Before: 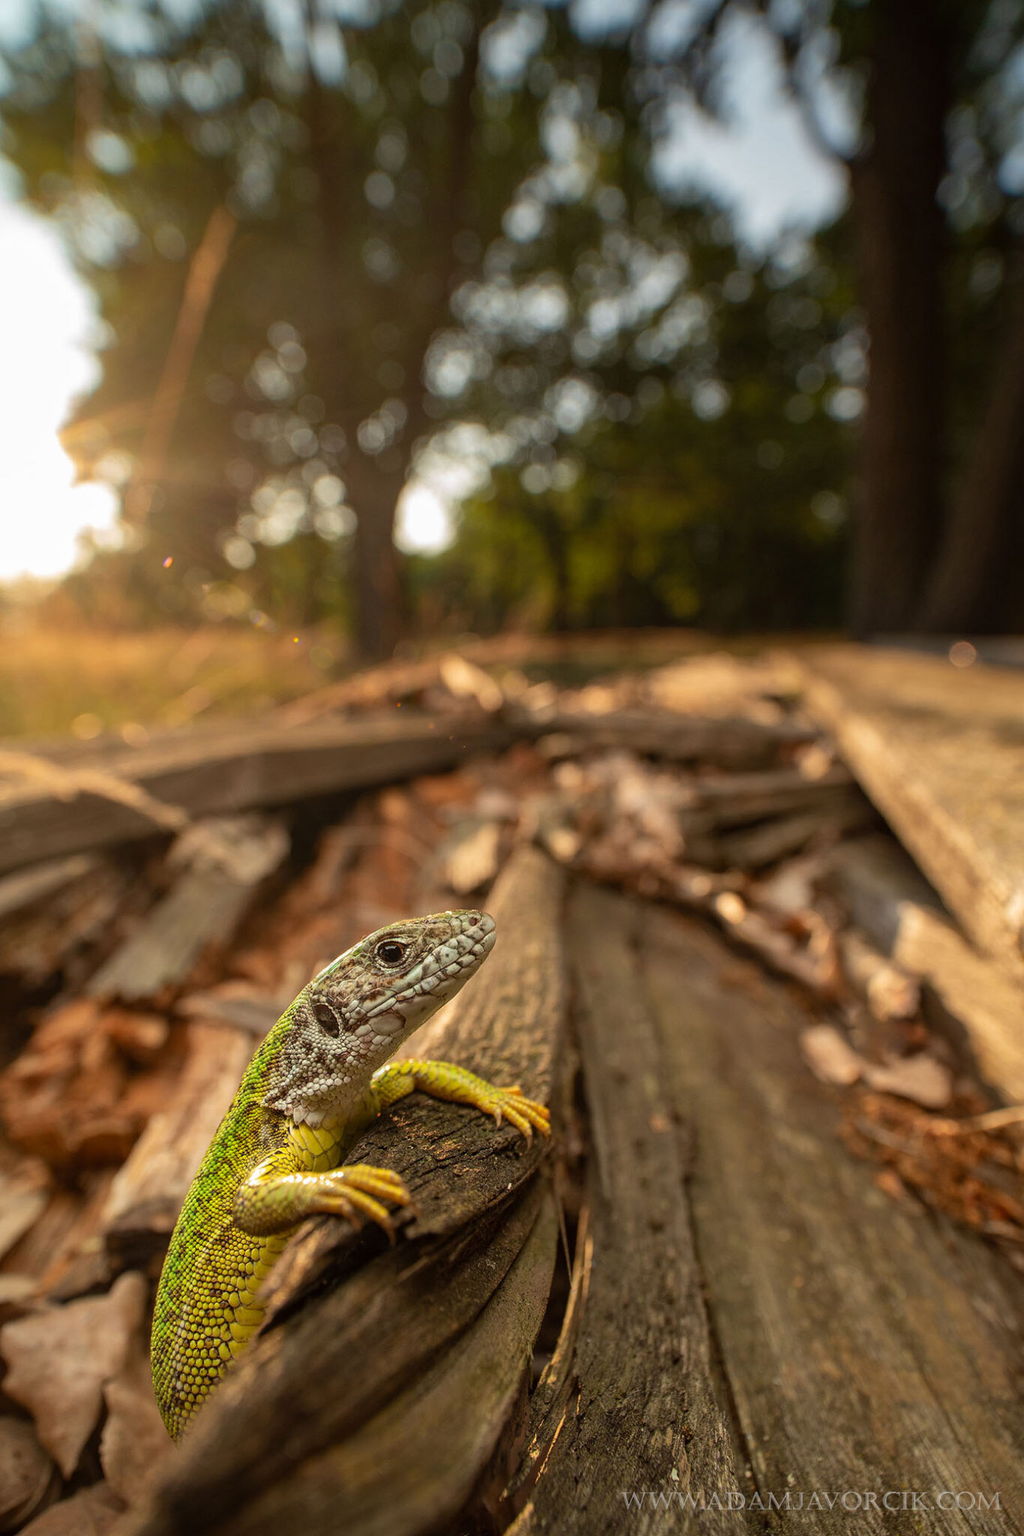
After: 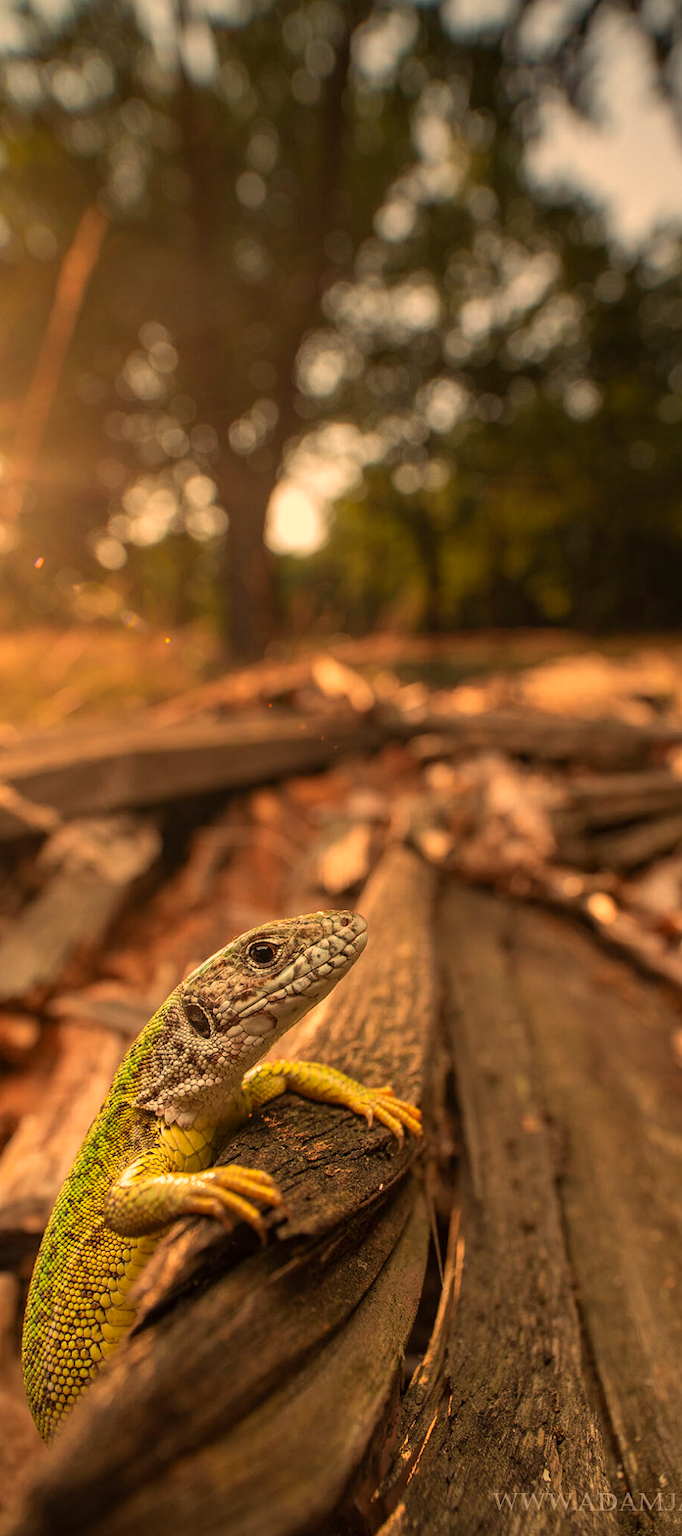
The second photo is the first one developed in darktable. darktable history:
crop and rotate: left 12.648%, right 20.685%
color correction: highlights a* 14.52, highlights b* 4.84
white balance: red 1.08, blue 0.791
